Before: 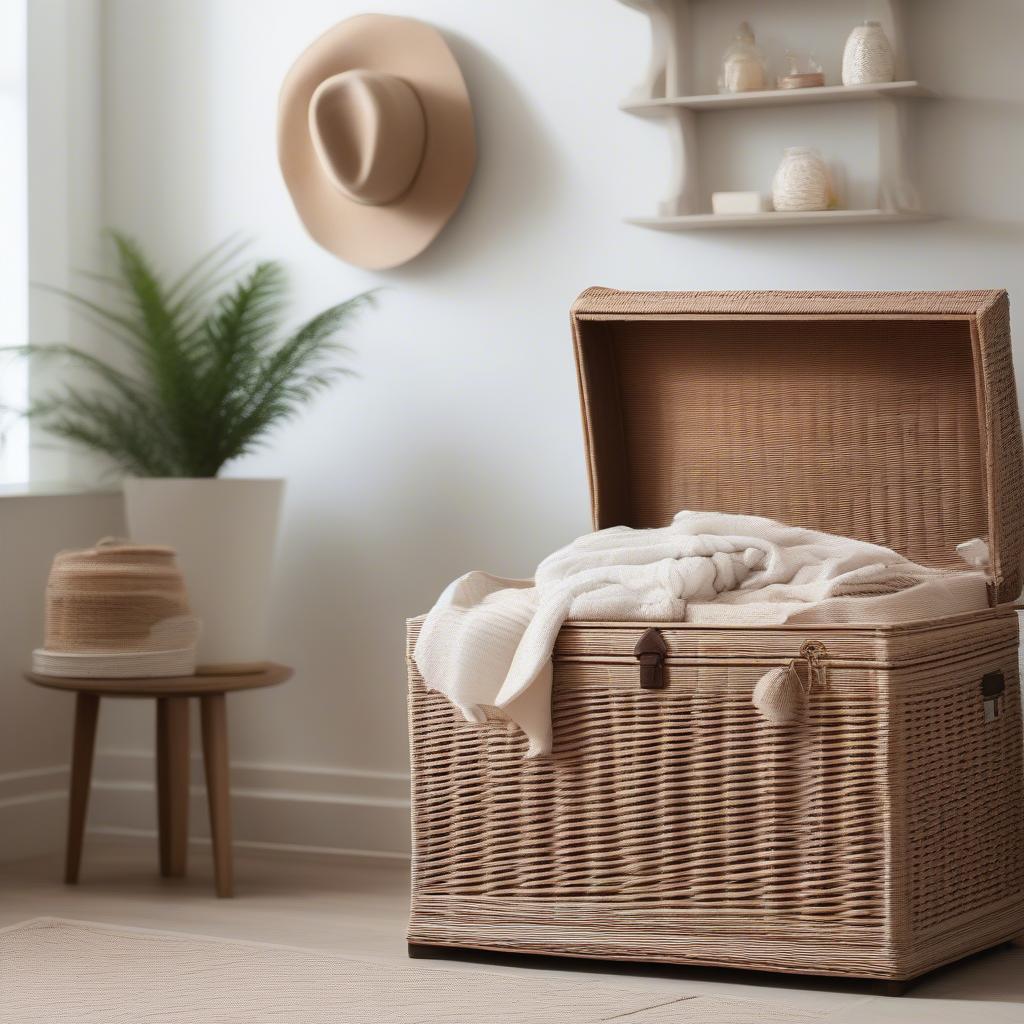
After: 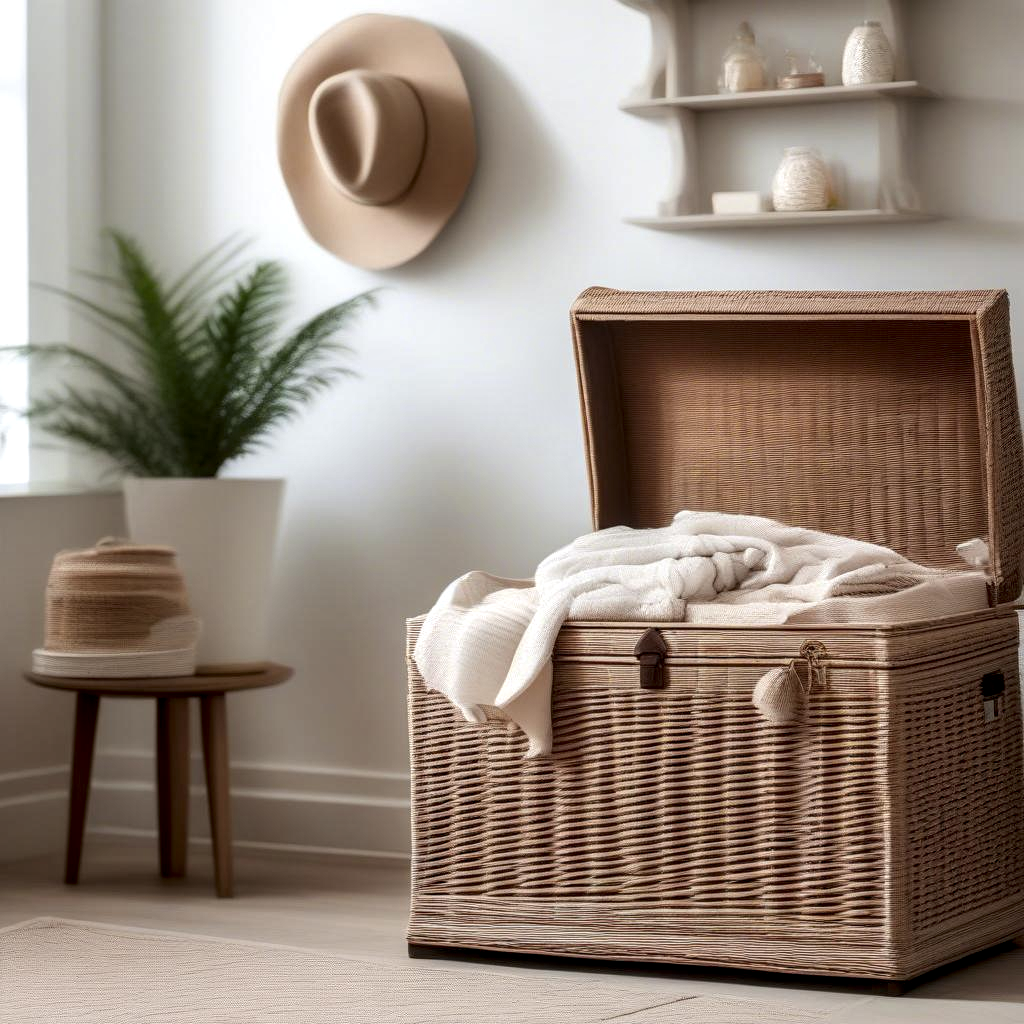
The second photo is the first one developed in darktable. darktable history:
local contrast: detail 152%
